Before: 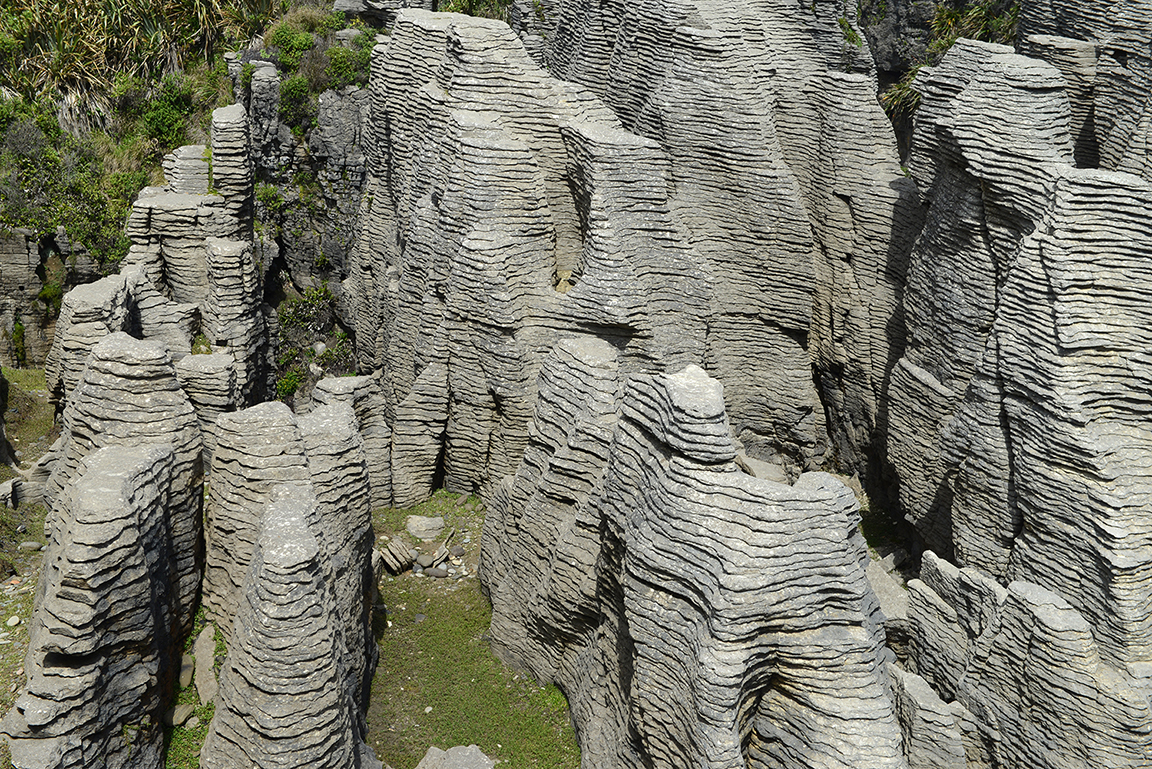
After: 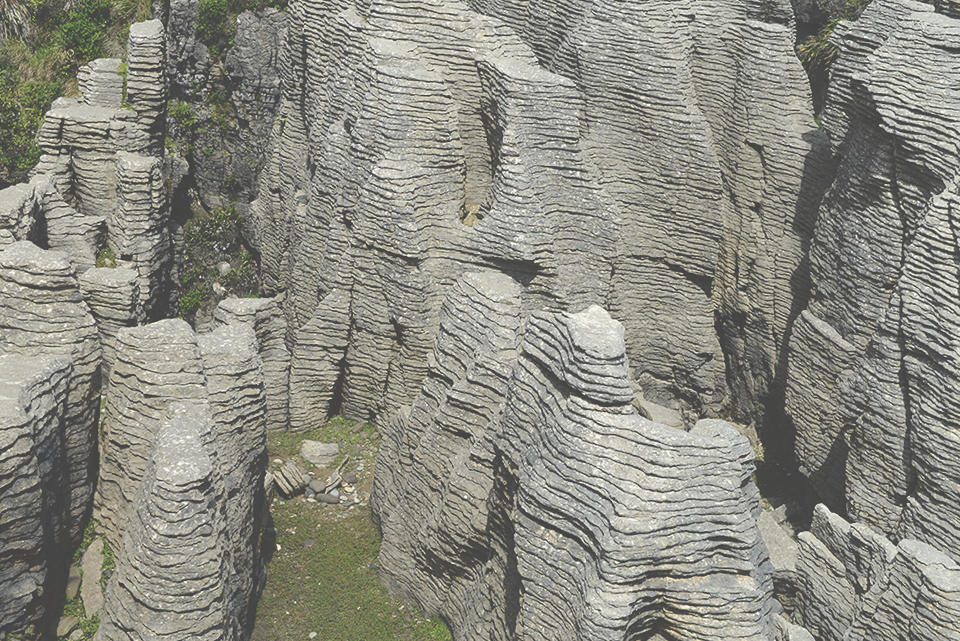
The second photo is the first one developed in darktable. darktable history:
exposure: black level correction -0.061, exposure -0.05 EV, compensate exposure bias true, compensate highlight preservation false
crop and rotate: angle -3.17°, left 5.196%, top 5.23%, right 4.683%, bottom 4.511%
